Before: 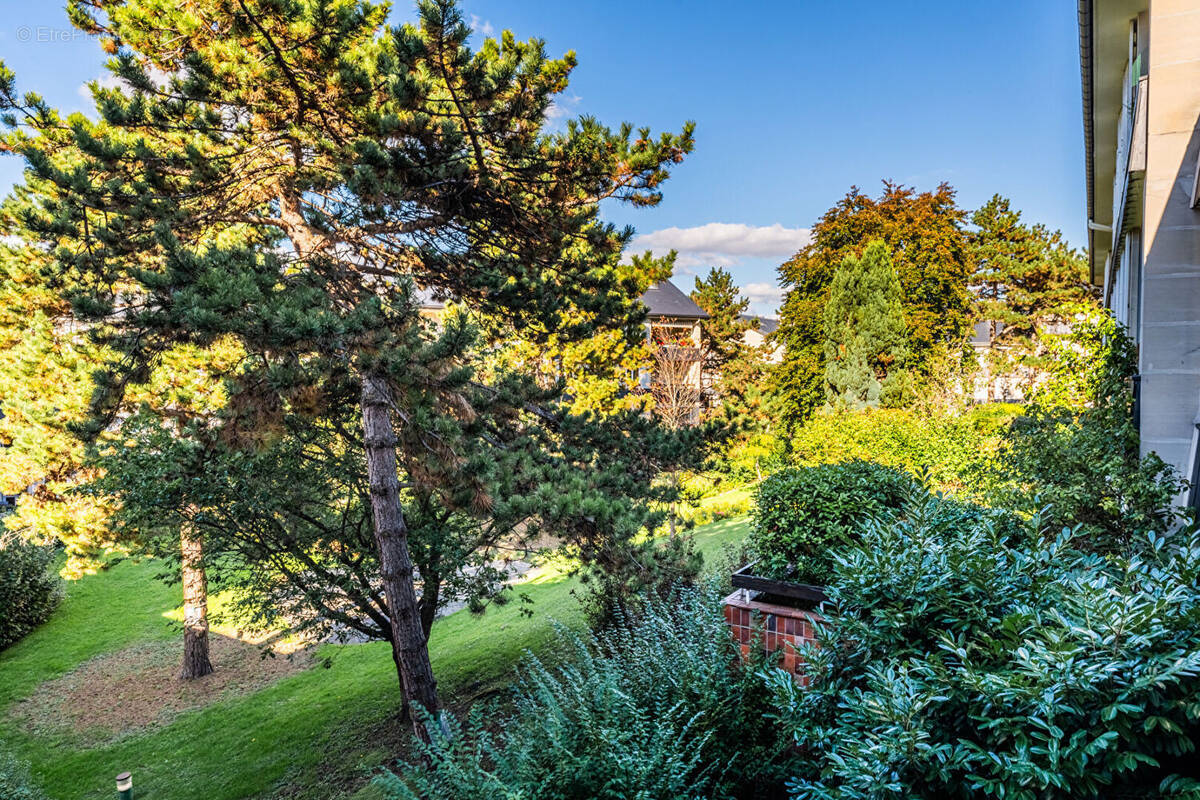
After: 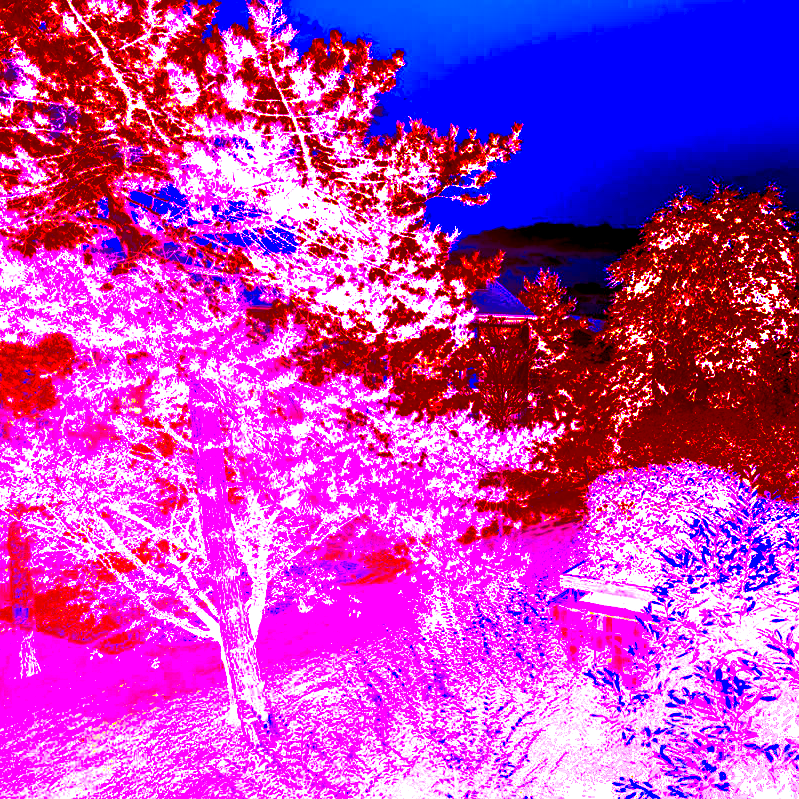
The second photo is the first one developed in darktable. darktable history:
crop and rotate: left 14.385%, right 18.948%
exposure: black level correction 0.056, compensate highlight preservation false
bloom: size 38%, threshold 95%, strength 30%
white balance: red 8, blue 8
